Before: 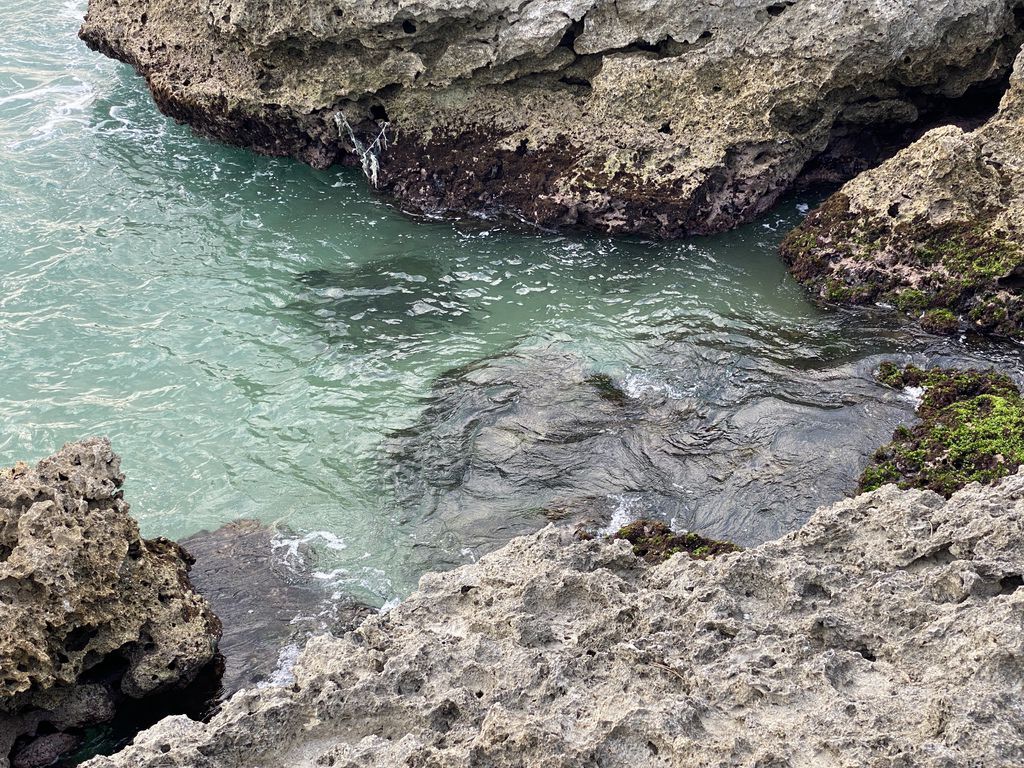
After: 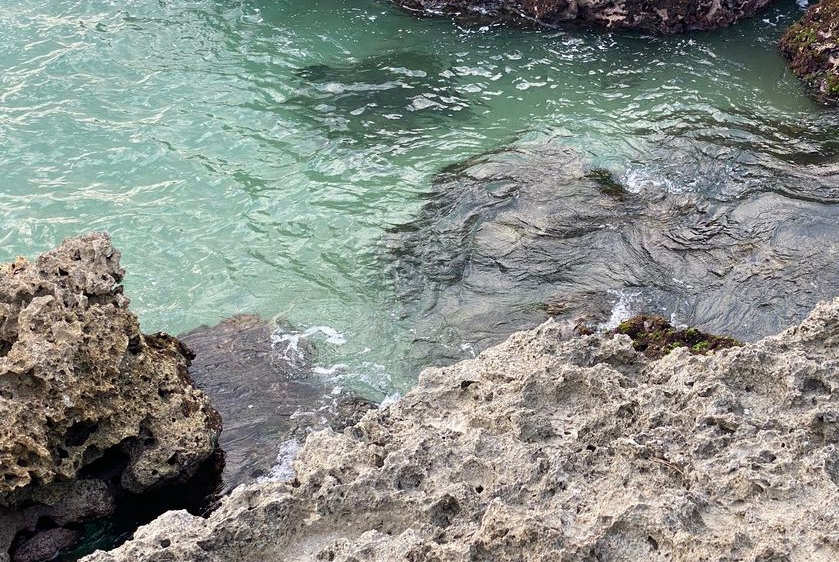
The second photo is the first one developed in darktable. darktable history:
crop: top 26.793%, right 18.022%
